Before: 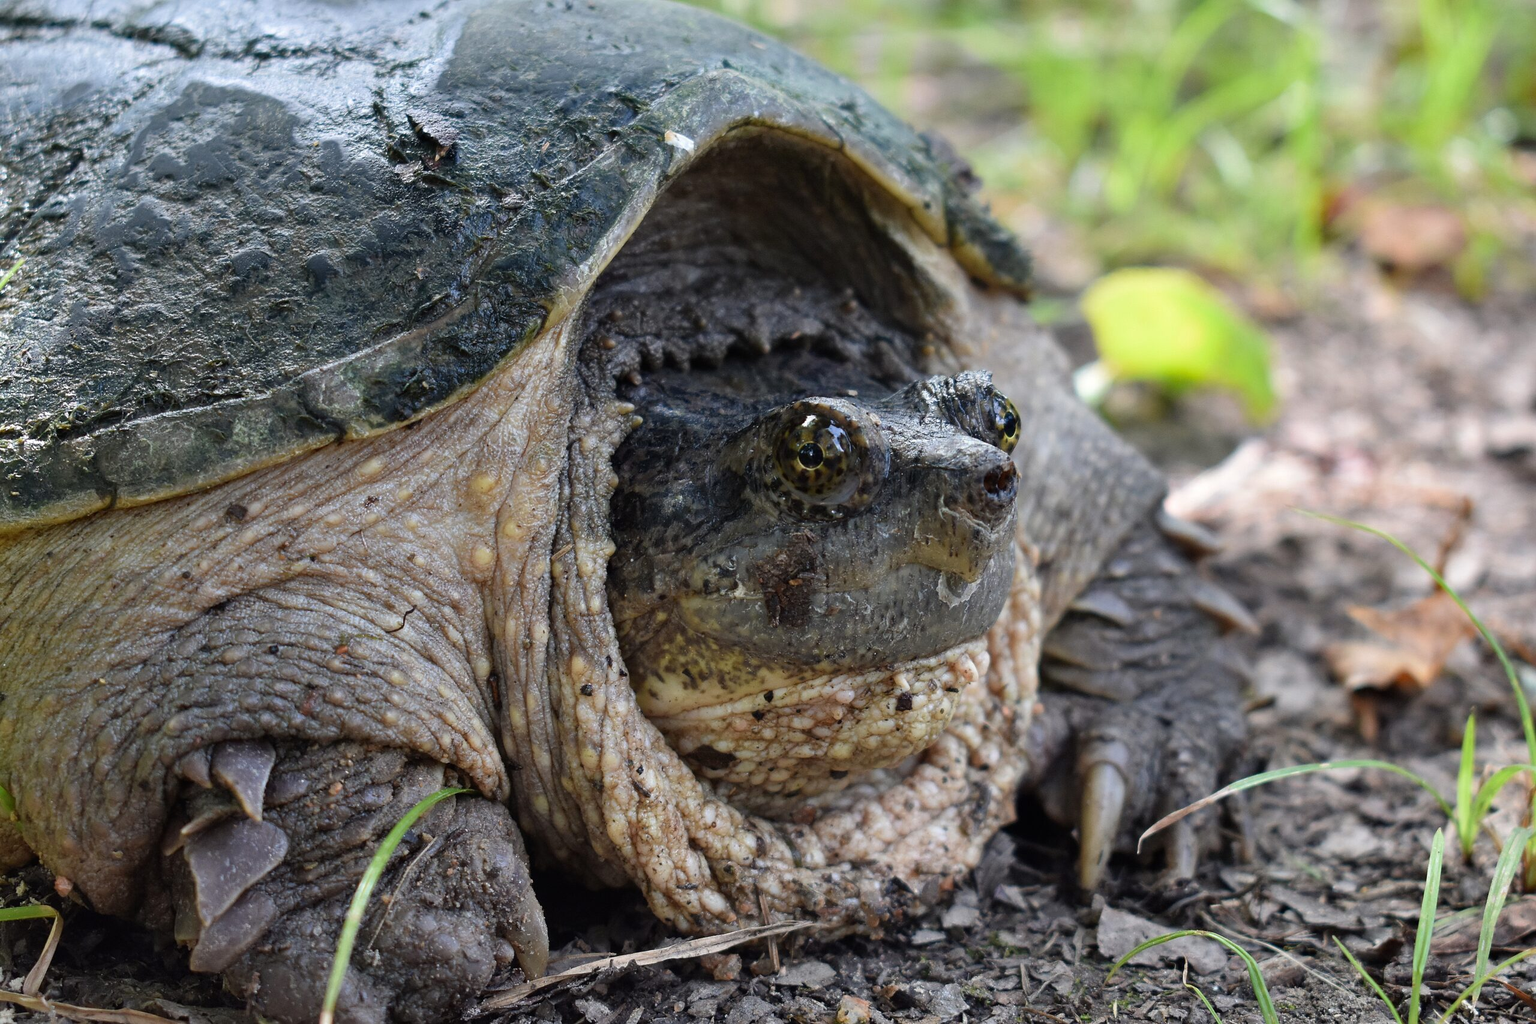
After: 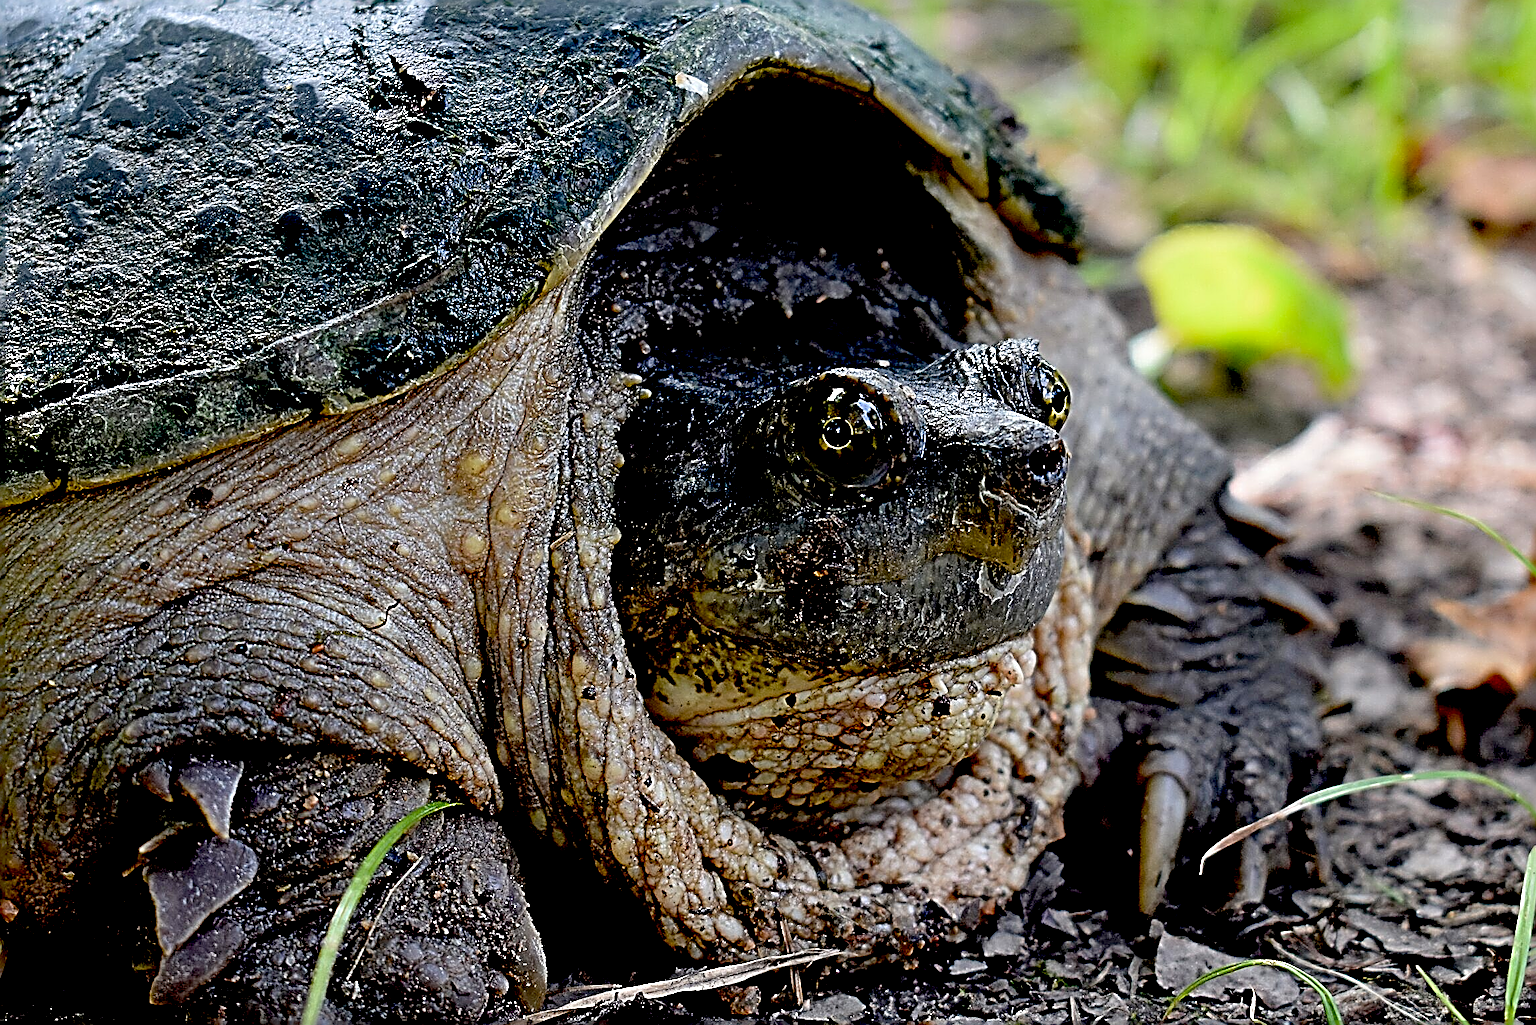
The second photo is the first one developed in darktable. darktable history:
sharpen: radius 3.189, amount 1.714
crop: left 3.663%, top 6.439%, right 6.173%, bottom 3.254%
exposure: black level correction 0.056, exposure -0.037 EV, compensate highlight preservation false
